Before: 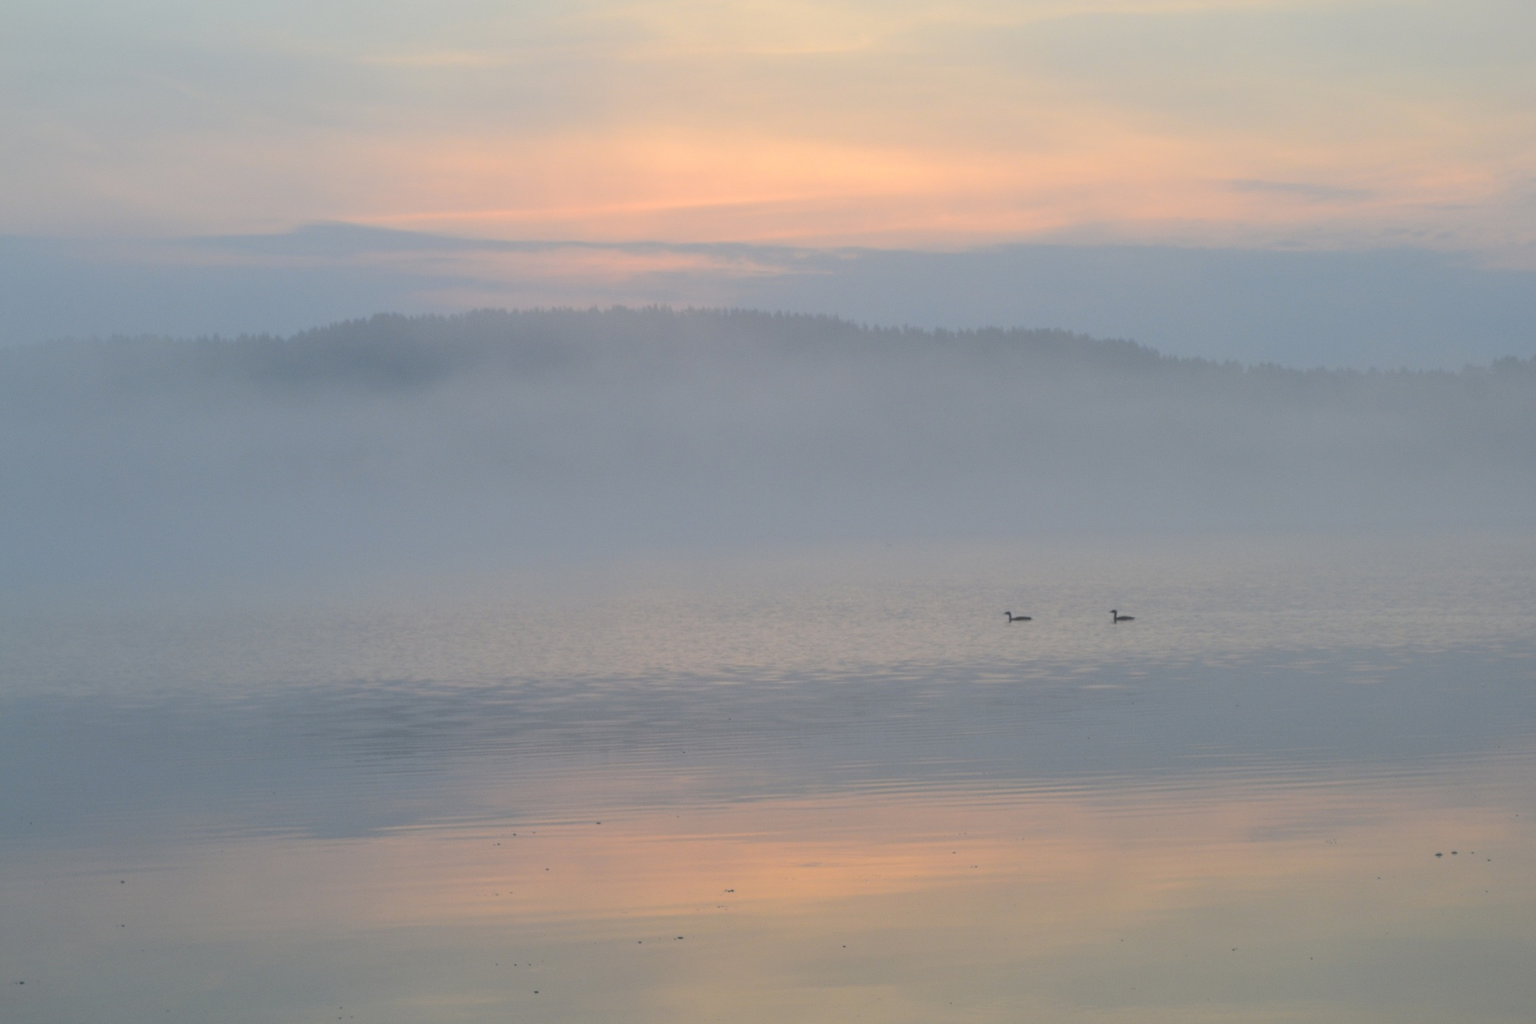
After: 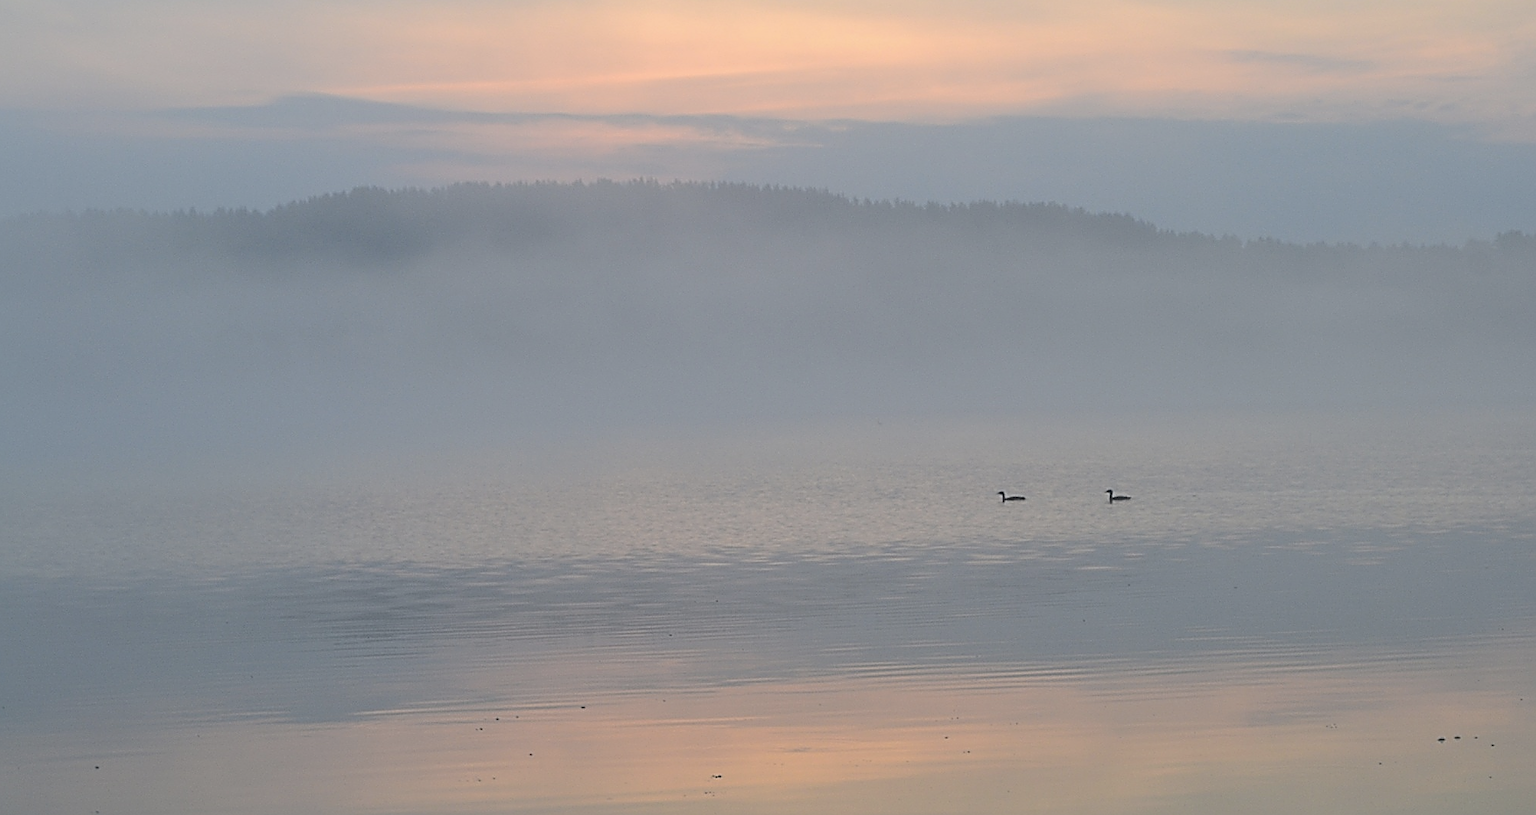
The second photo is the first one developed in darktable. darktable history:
color correction: saturation 0.85
crop and rotate: left 1.814%, top 12.818%, right 0.25%, bottom 9.225%
sharpen: amount 2
